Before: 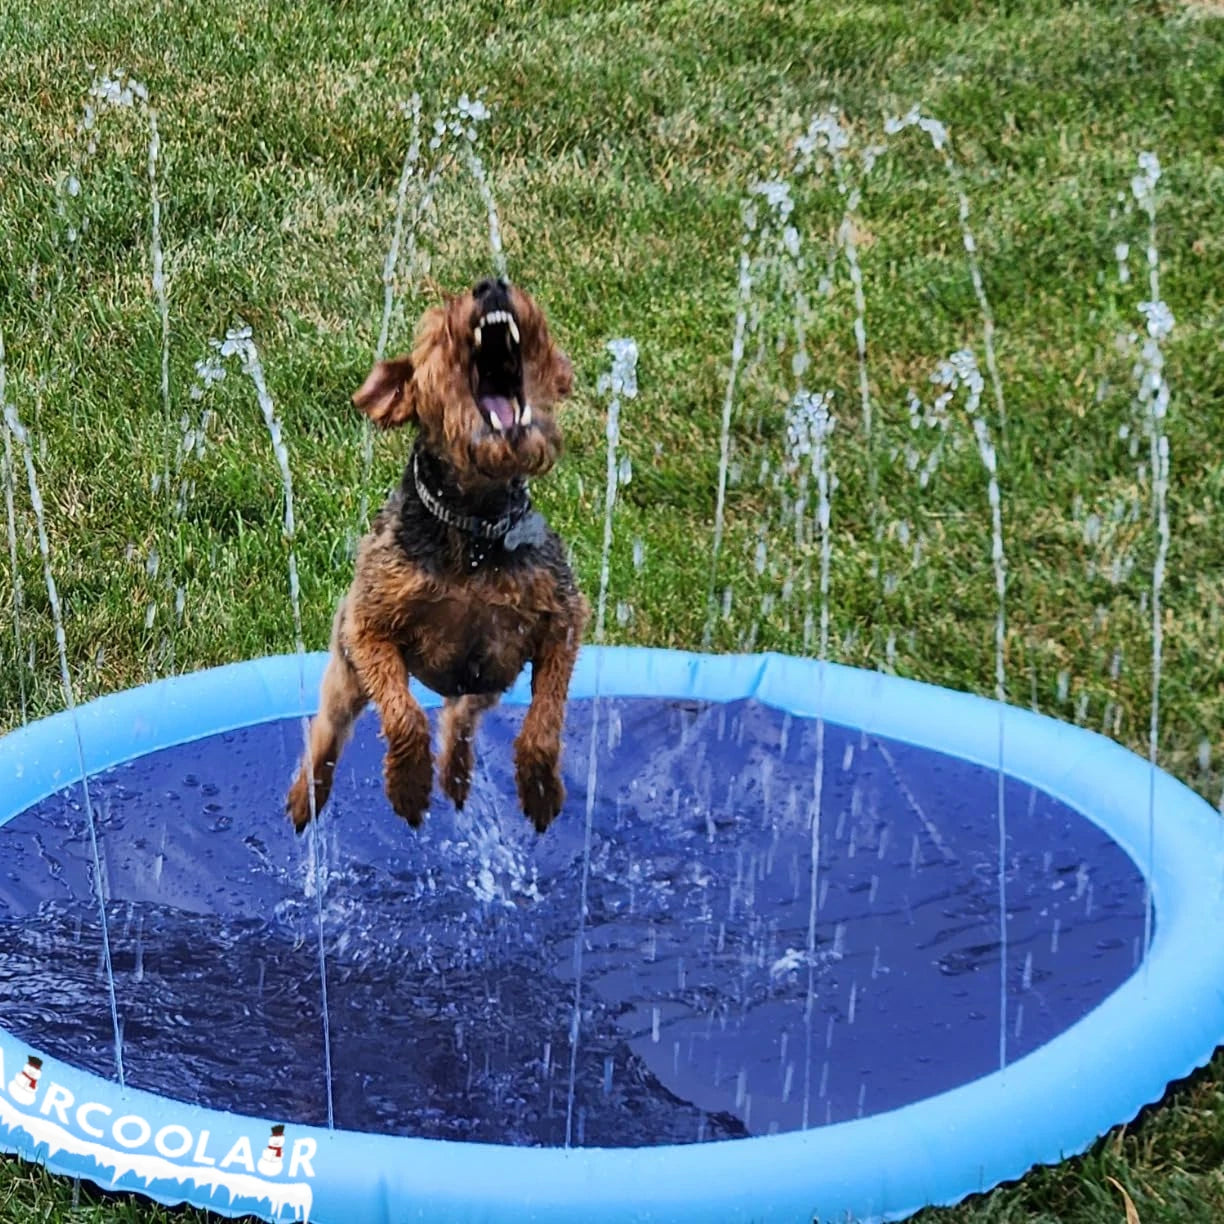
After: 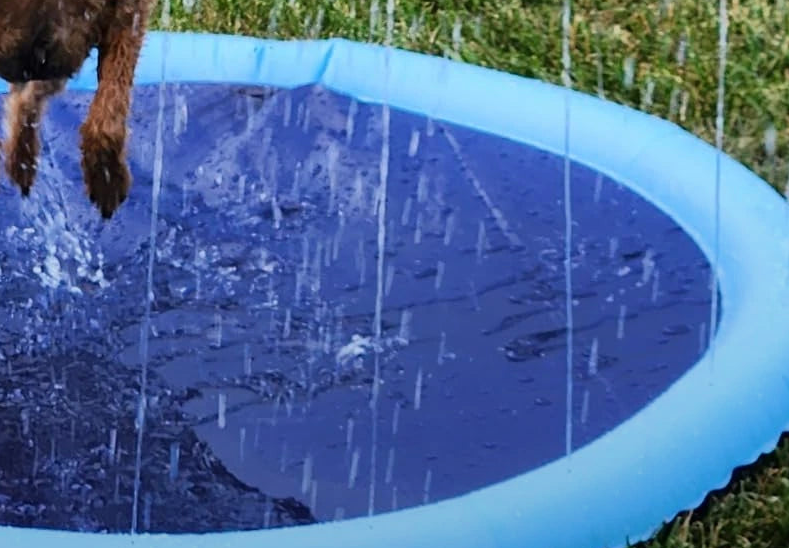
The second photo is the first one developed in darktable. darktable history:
crop and rotate: left 35.509%, top 50.238%, bottom 4.934%
graduated density: rotation -180°, offset 24.95
